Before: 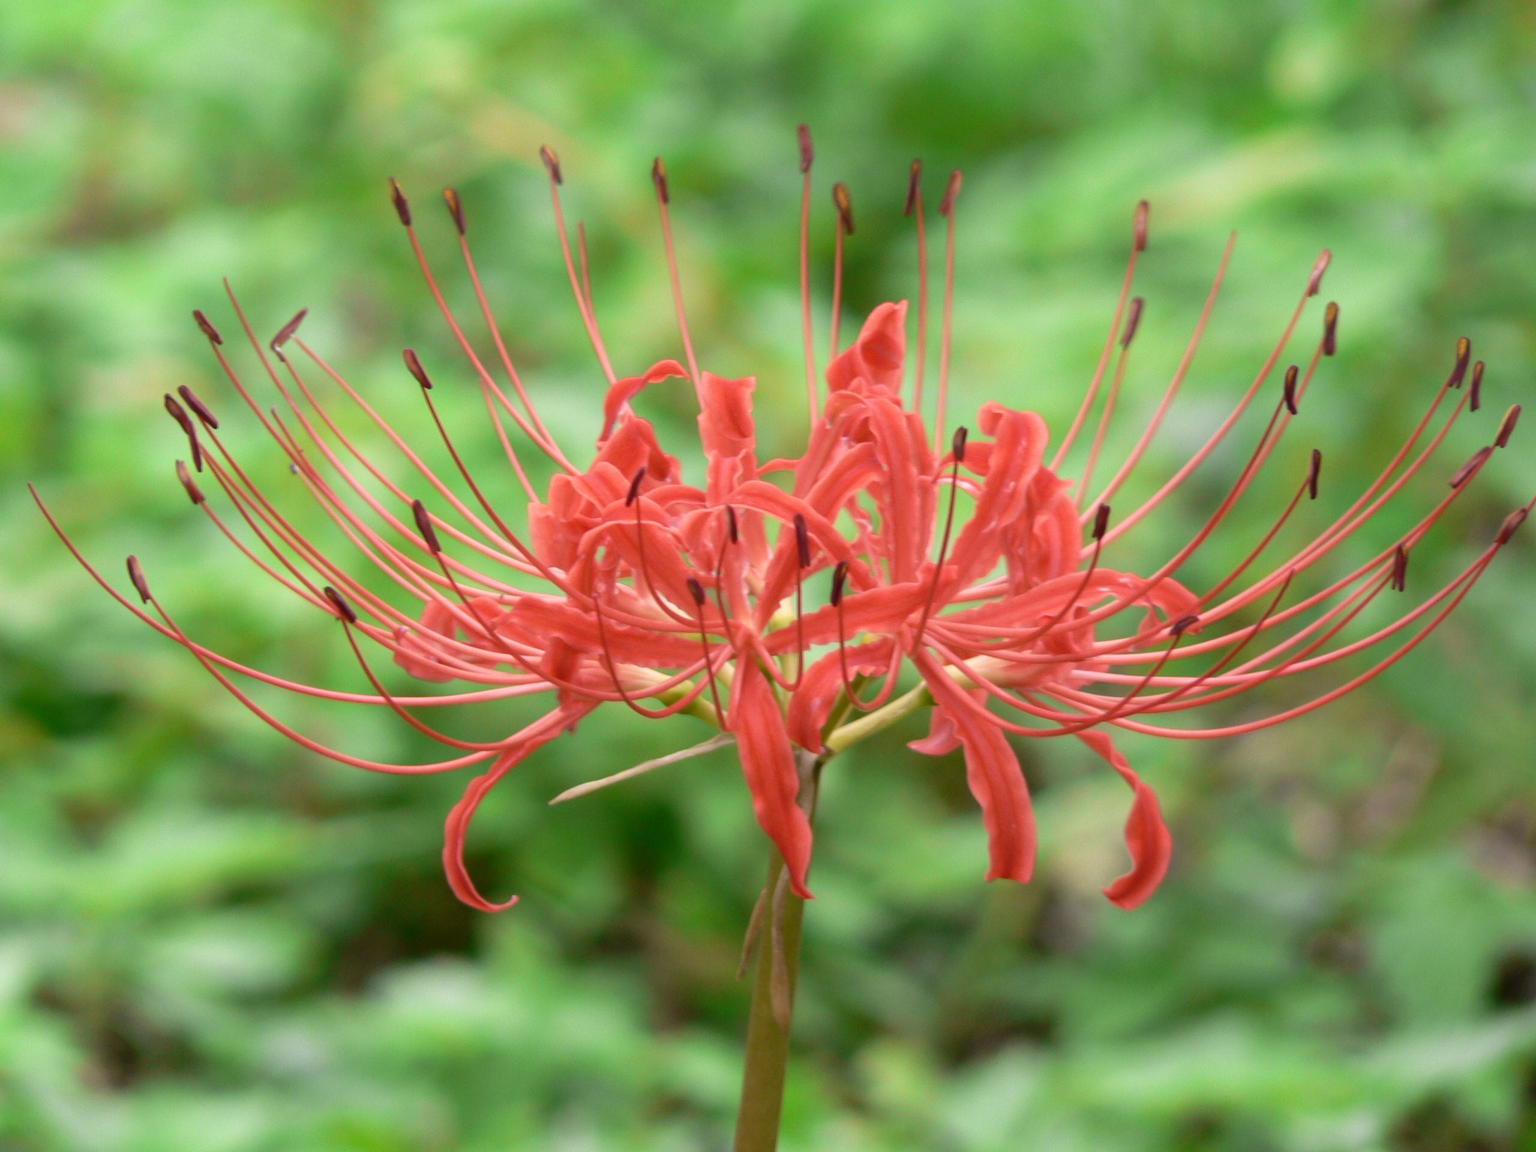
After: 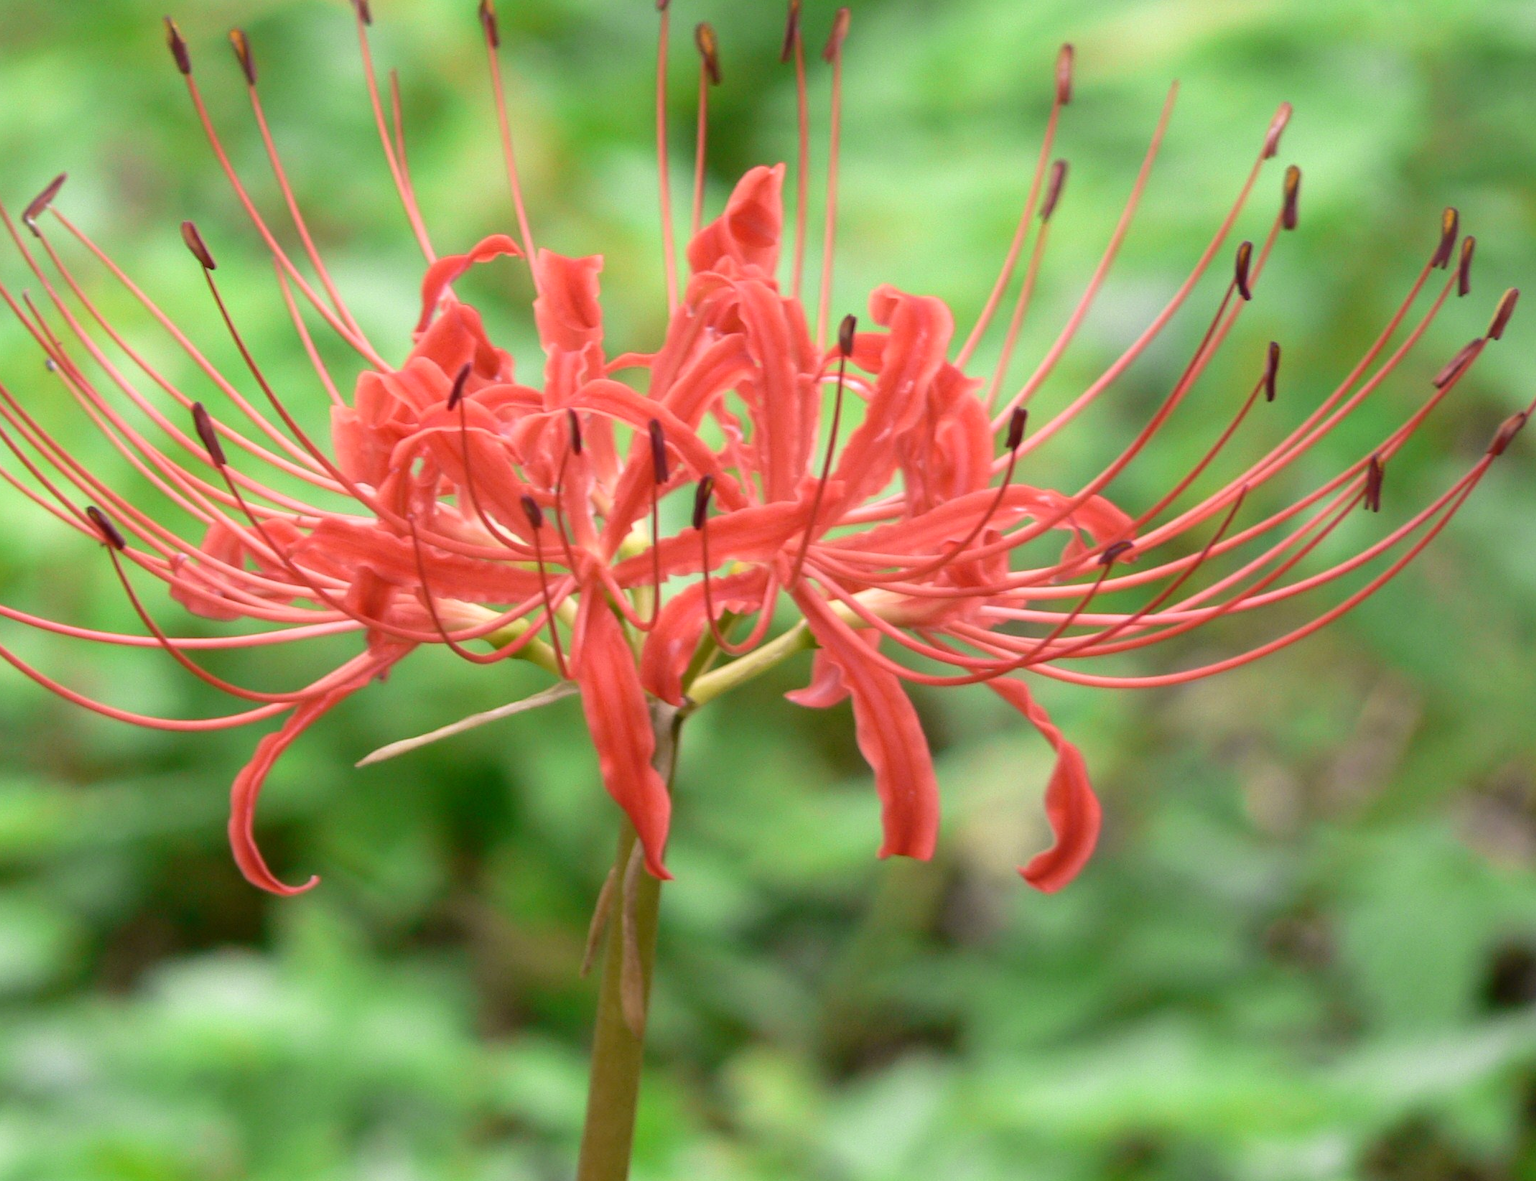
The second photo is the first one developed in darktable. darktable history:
crop: left 16.435%, top 14.231%
exposure: exposure 0.202 EV, compensate highlight preservation false
